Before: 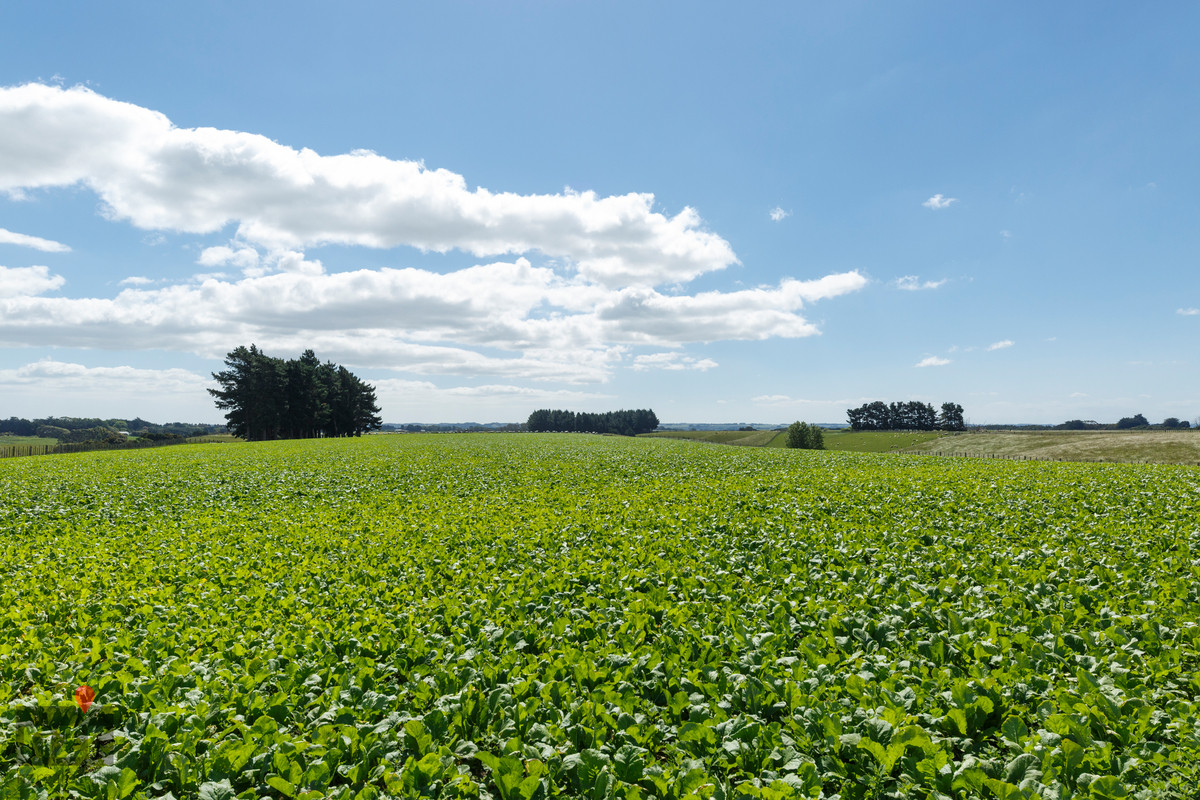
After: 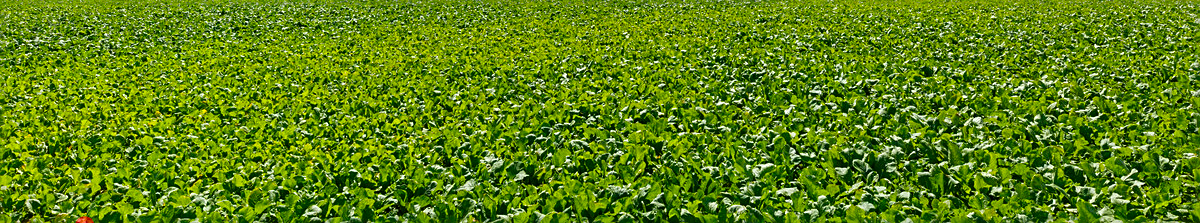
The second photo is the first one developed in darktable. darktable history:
crop and rotate: top 58.861%, bottom 13.214%
sharpen: on, module defaults
contrast brightness saturation: brightness -0.019, saturation 0.362
